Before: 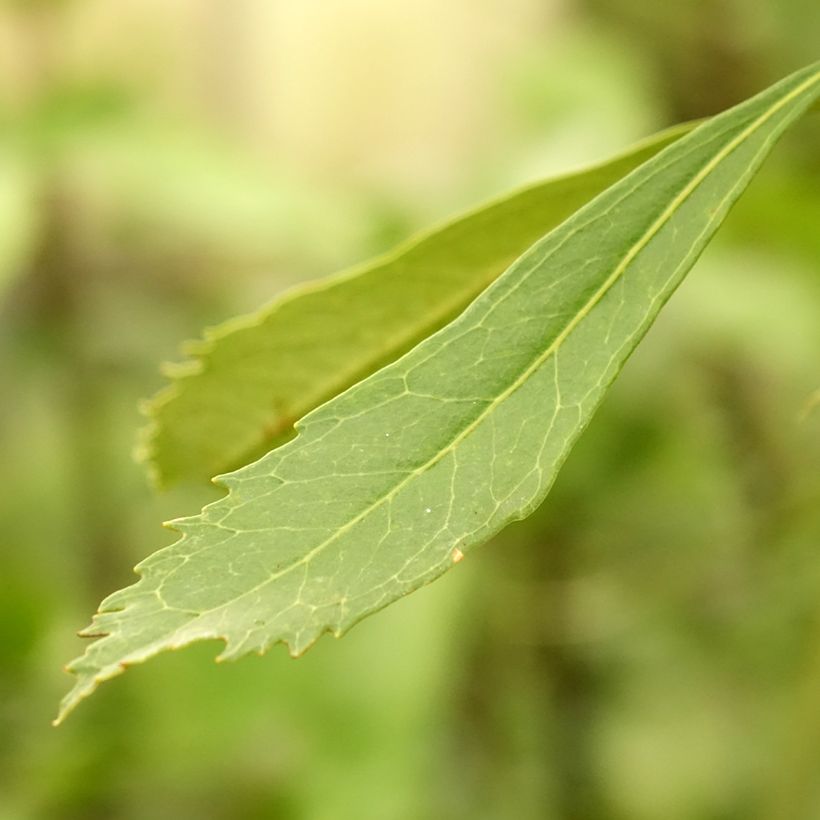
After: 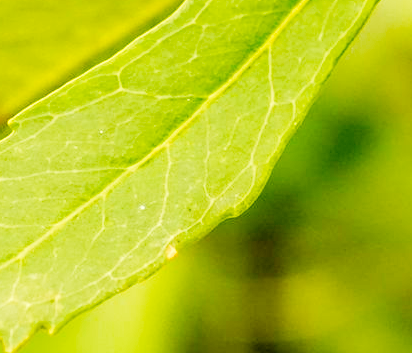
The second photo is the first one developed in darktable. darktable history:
color balance rgb: perceptual saturation grading › global saturation 19.706%
tone curve: curves: ch0 [(0, 0) (0.055, 0.057) (0.258, 0.307) (0.434, 0.543) (0.517, 0.657) (0.745, 0.874) (1, 1)]; ch1 [(0, 0) (0.346, 0.307) (0.418, 0.383) (0.46, 0.439) (0.482, 0.493) (0.502, 0.497) (0.517, 0.506) (0.55, 0.561) (0.588, 0.61) (0.646, 0.688) (1, 1)]; ch2 [(0, 0) (0.346, 0.34) (0.431, 0.45) (0.485, 0.499) (0.5, 0.503) (0.527, 0.508) (0.545, 0.562) (0.679, 0.706) (1, 1)], preserve colors none
crop: left 34.97%, top 36.966%, right 14.709%, bottom 19.936%
exposure: black level correction 0.058, compensate highlight preservation false
